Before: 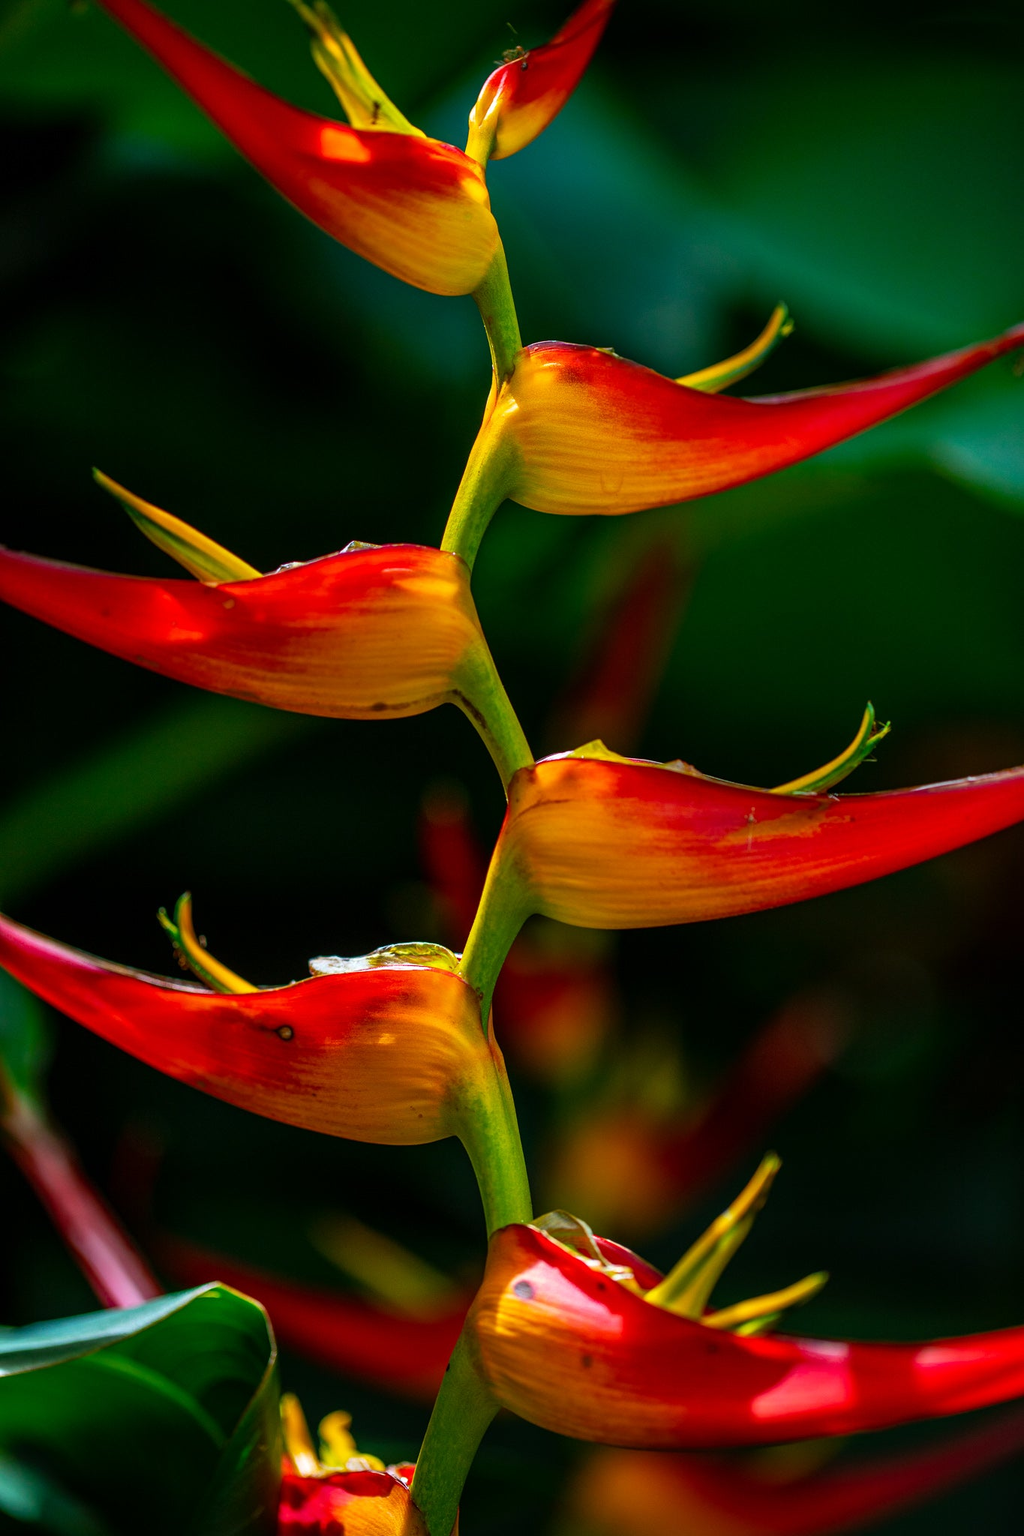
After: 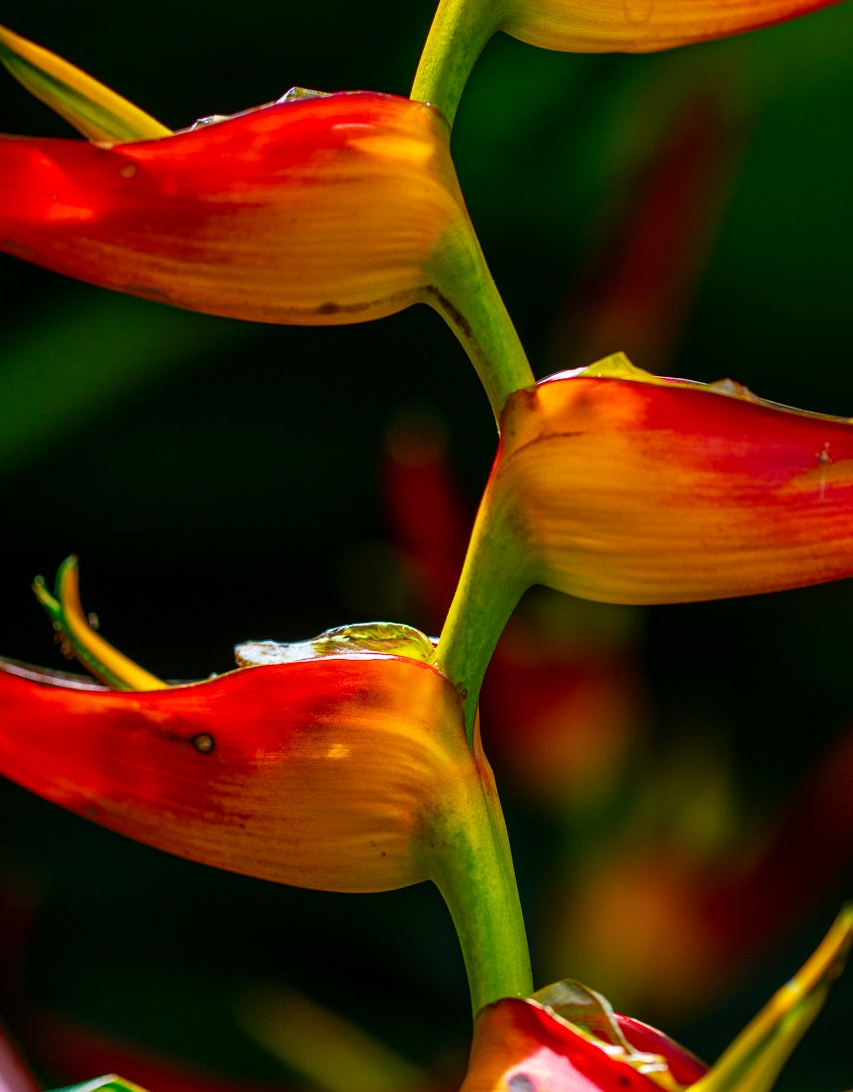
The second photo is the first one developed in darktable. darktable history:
crop: left 13.027%, top 30.972%, right 24.428%, bottom 15.707%
